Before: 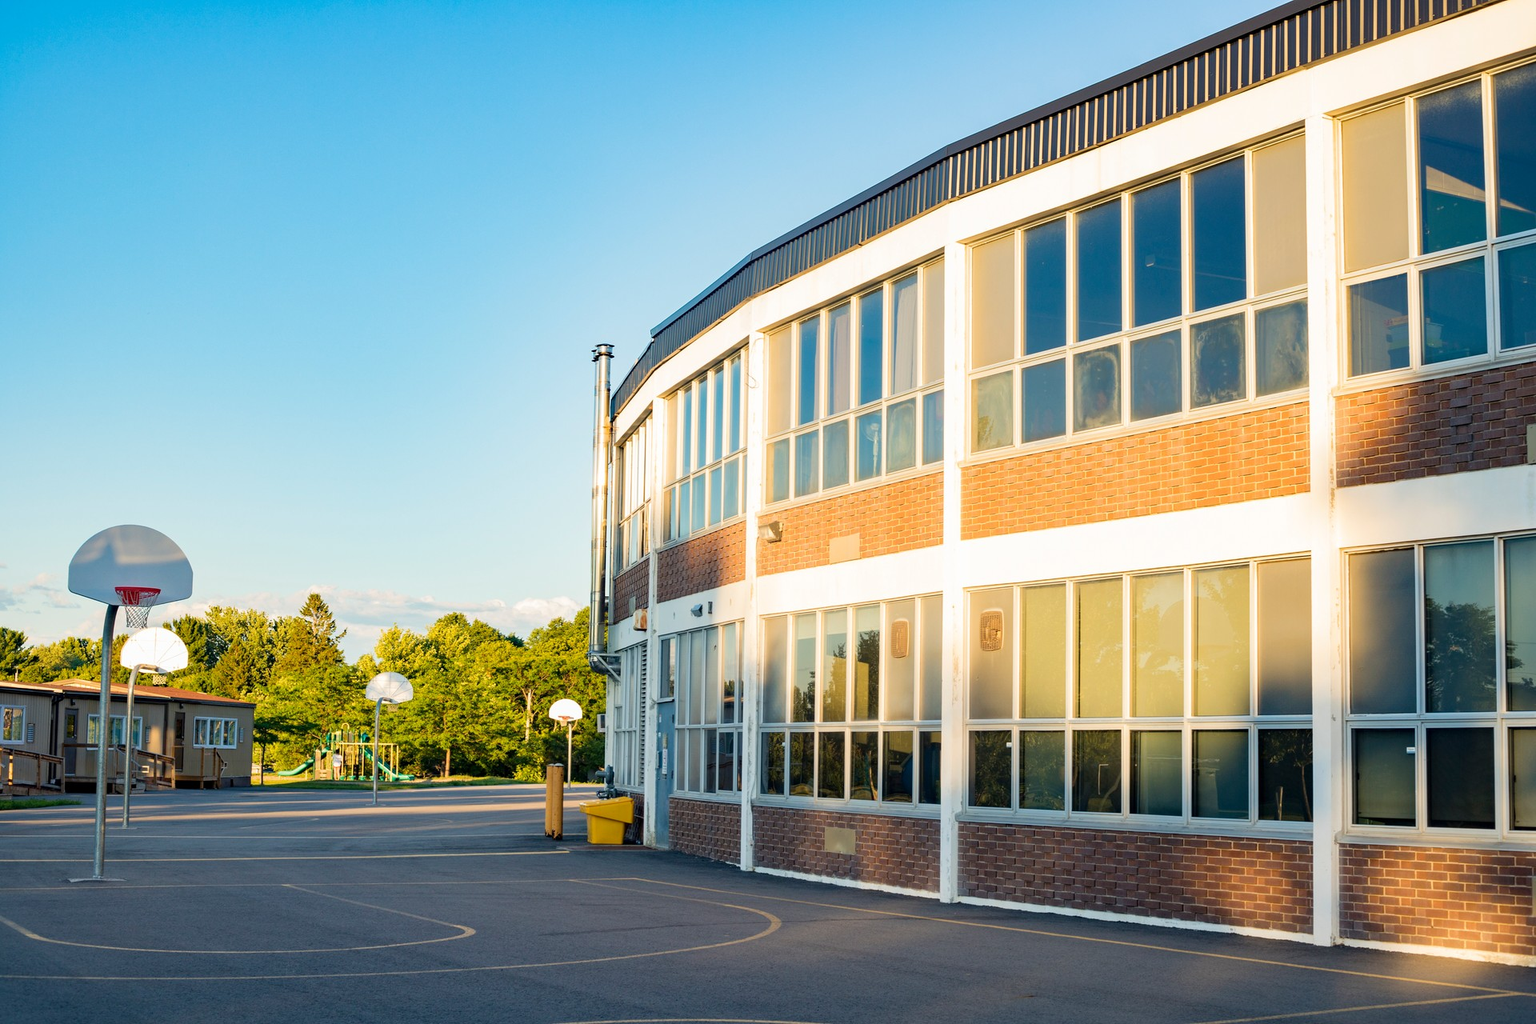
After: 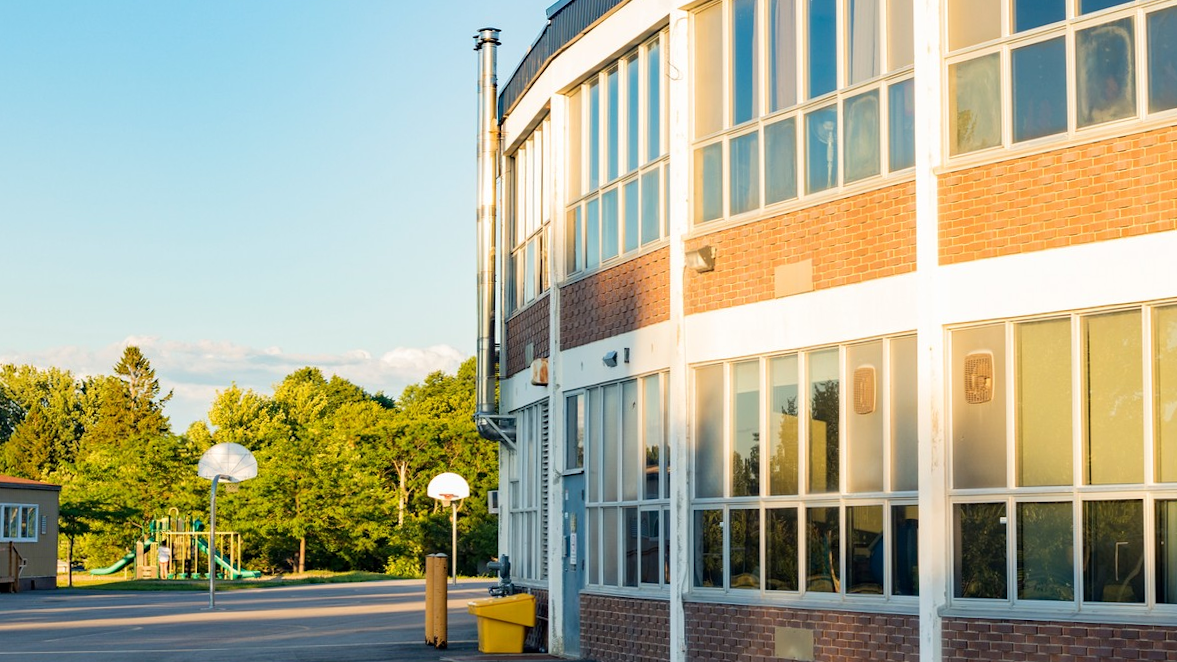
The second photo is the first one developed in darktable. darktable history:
crop: left 13.312%, top 31.28%, right 24.627%, bottom 15.582%
rotate and perspective: rotation -1°, crop left 0.011, crop right 0.989, crop top 0.025, crop bottom 0.975
